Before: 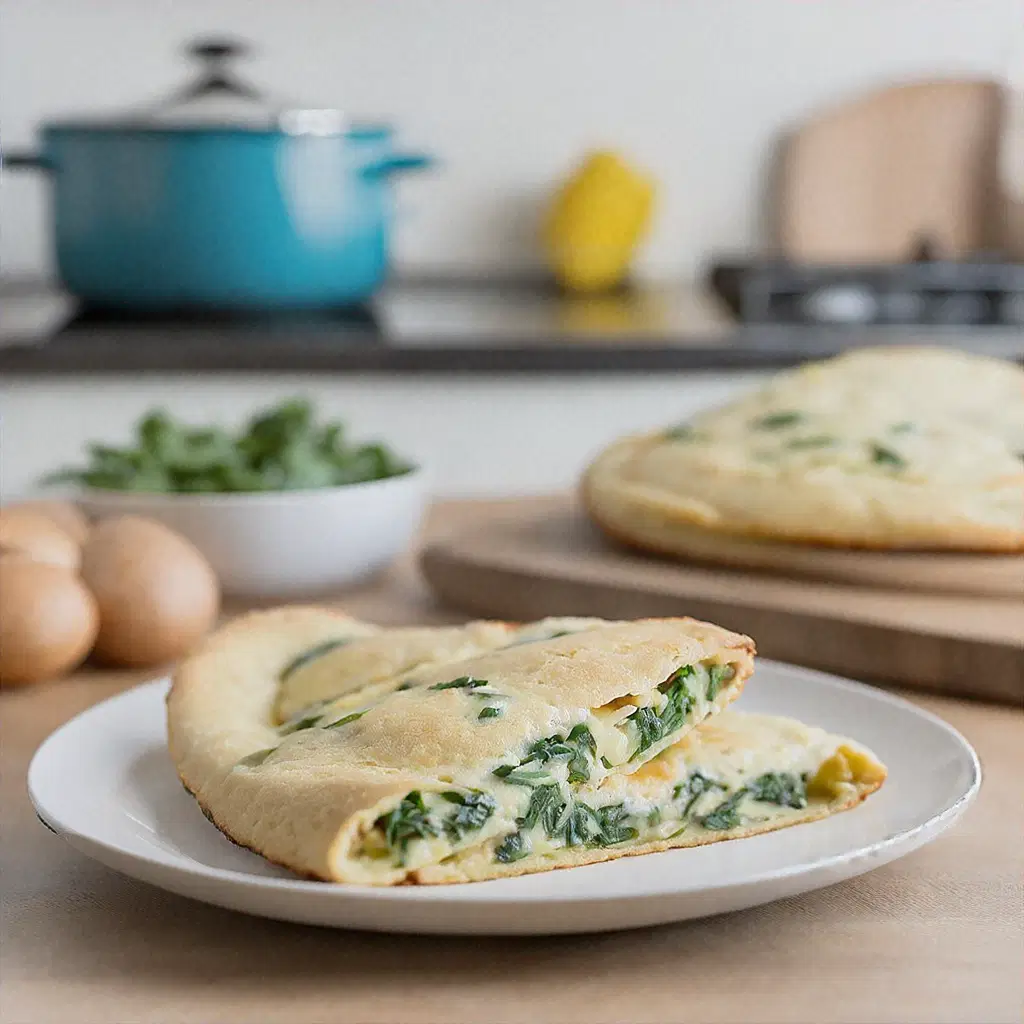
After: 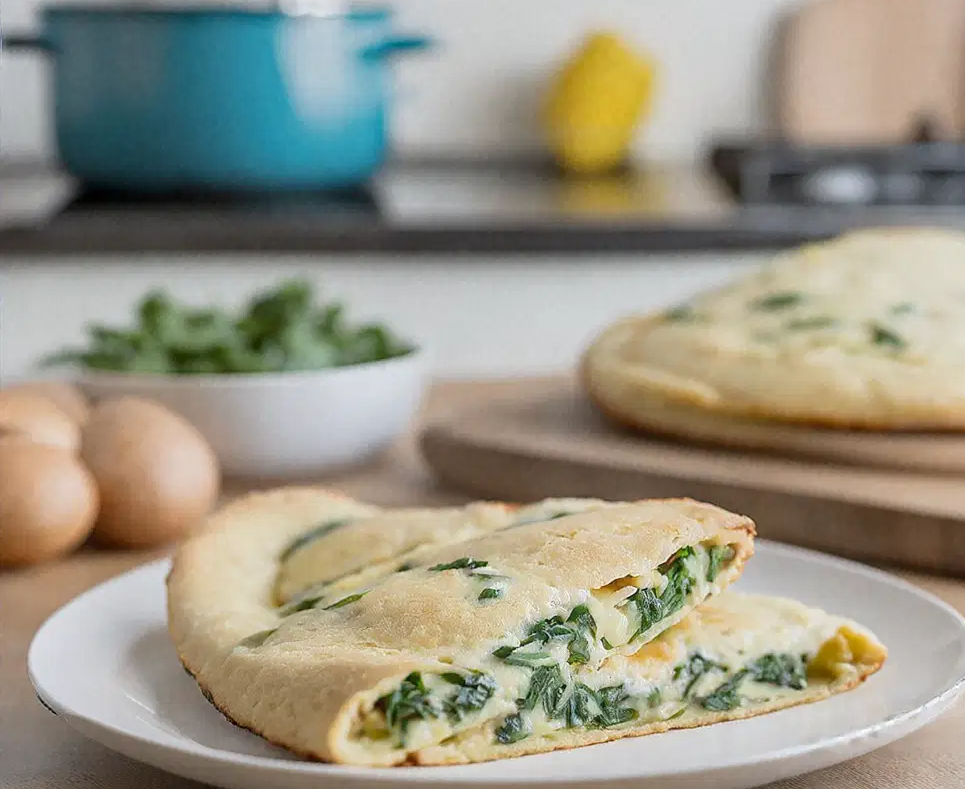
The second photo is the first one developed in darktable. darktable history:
local contrast: detail 115%
crop and rotate: angle 0.03°, top 11.643%, right 5.651%, bottom 11.189%
